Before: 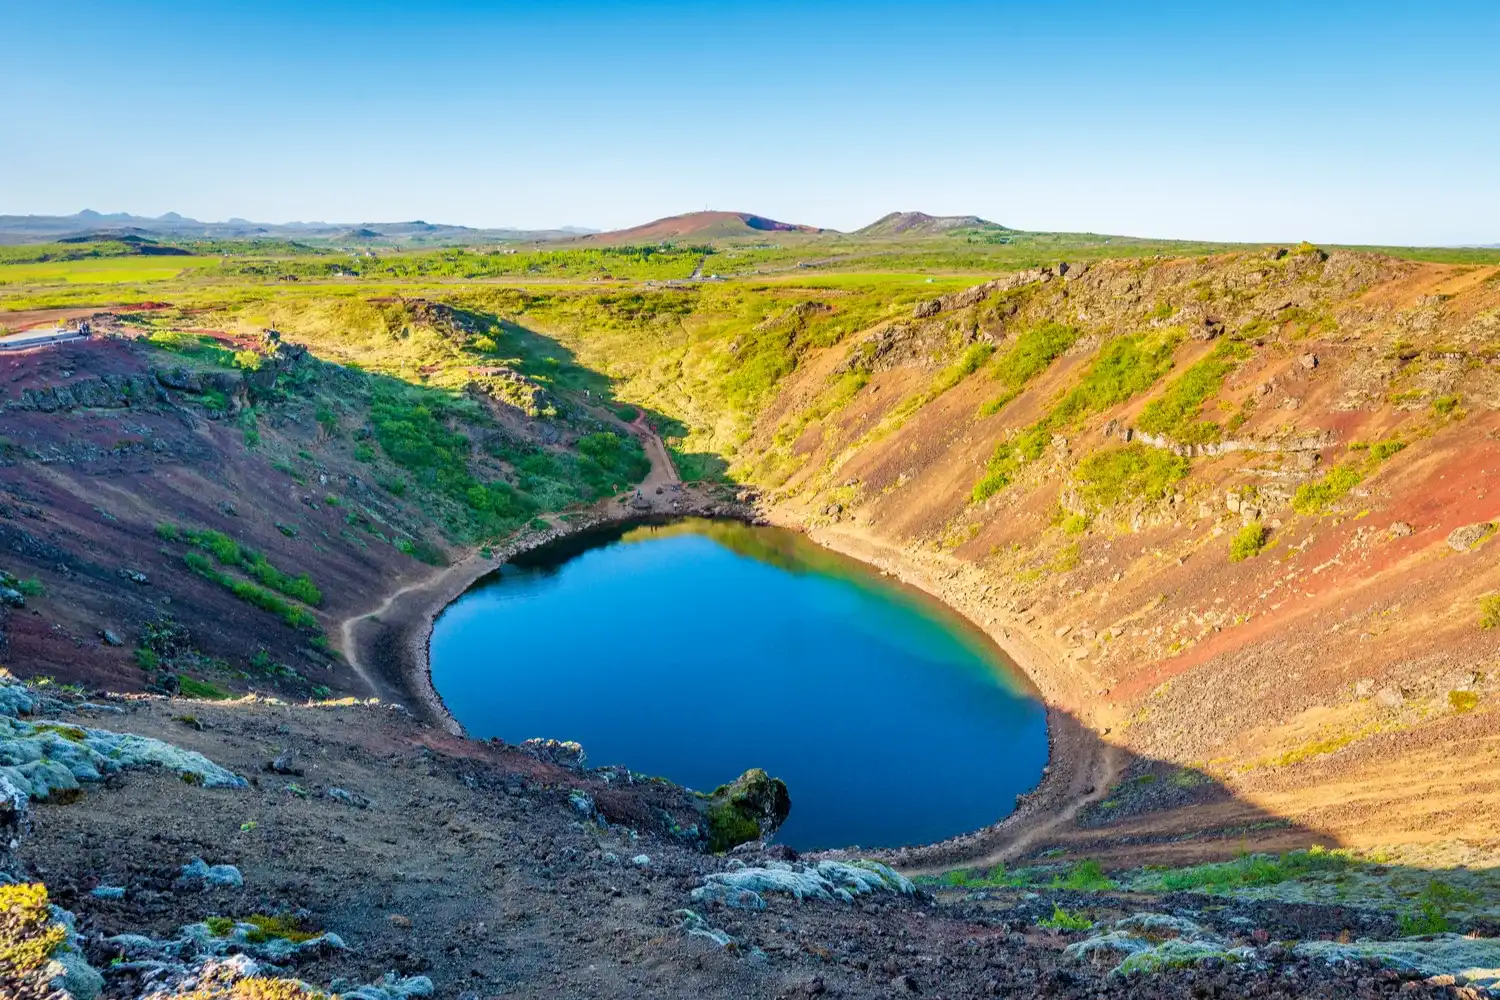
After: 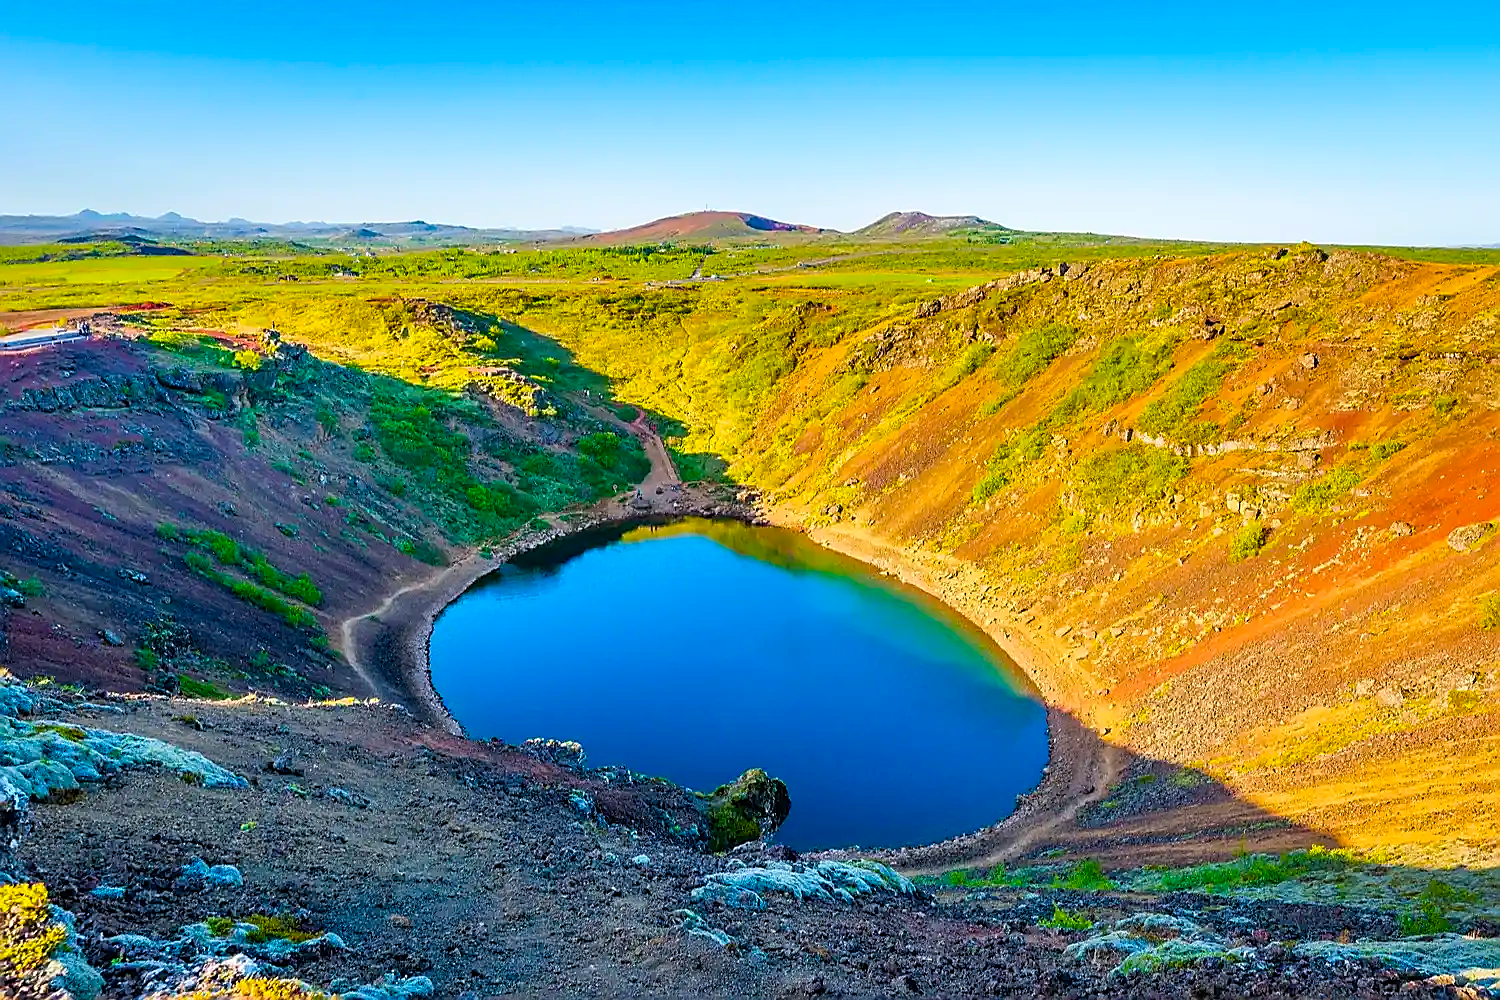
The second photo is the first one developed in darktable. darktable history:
sharpen: radius 1.4, amount 1.25, threshold 0.7
color balance rgb: linear chroma grading › global chroma 15%, perceptual saturation grading › global saturation 30%
